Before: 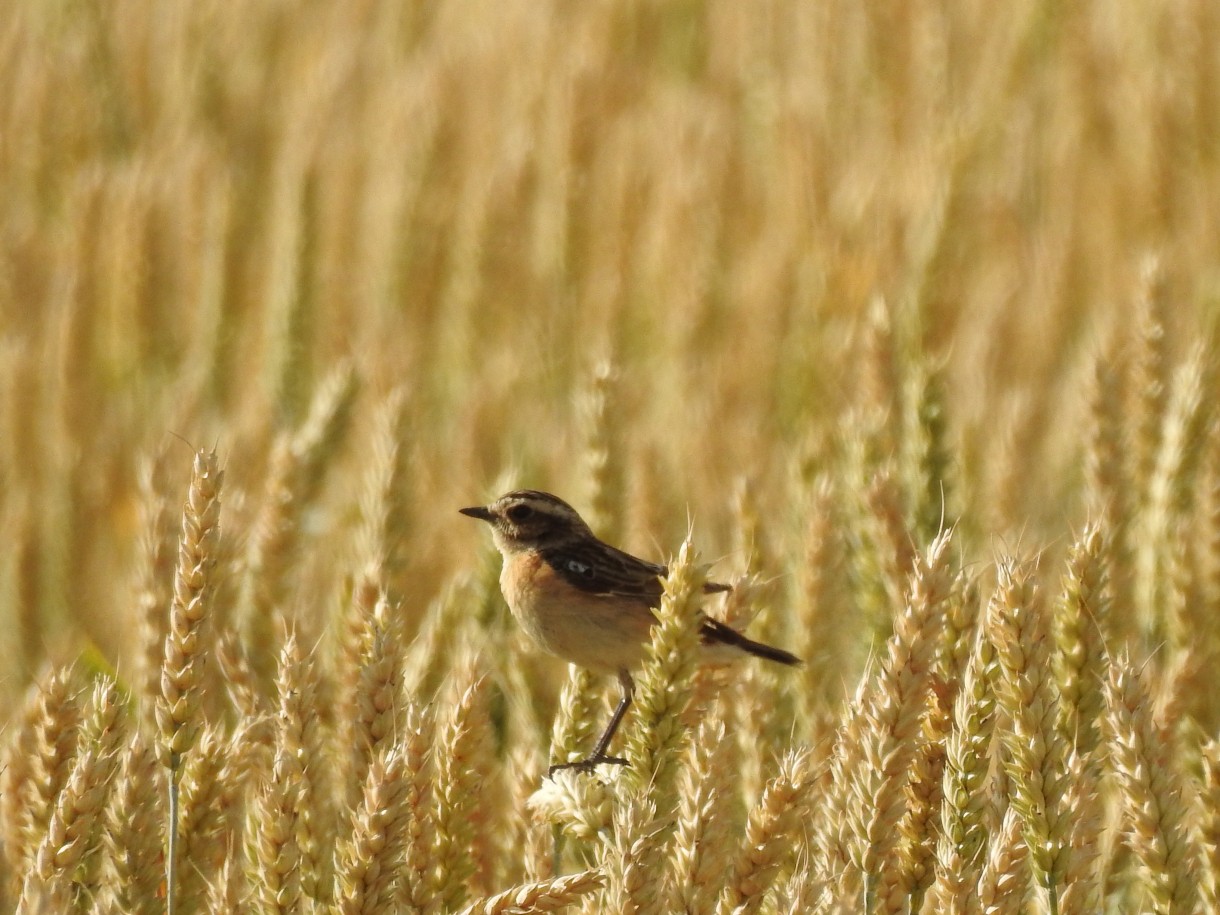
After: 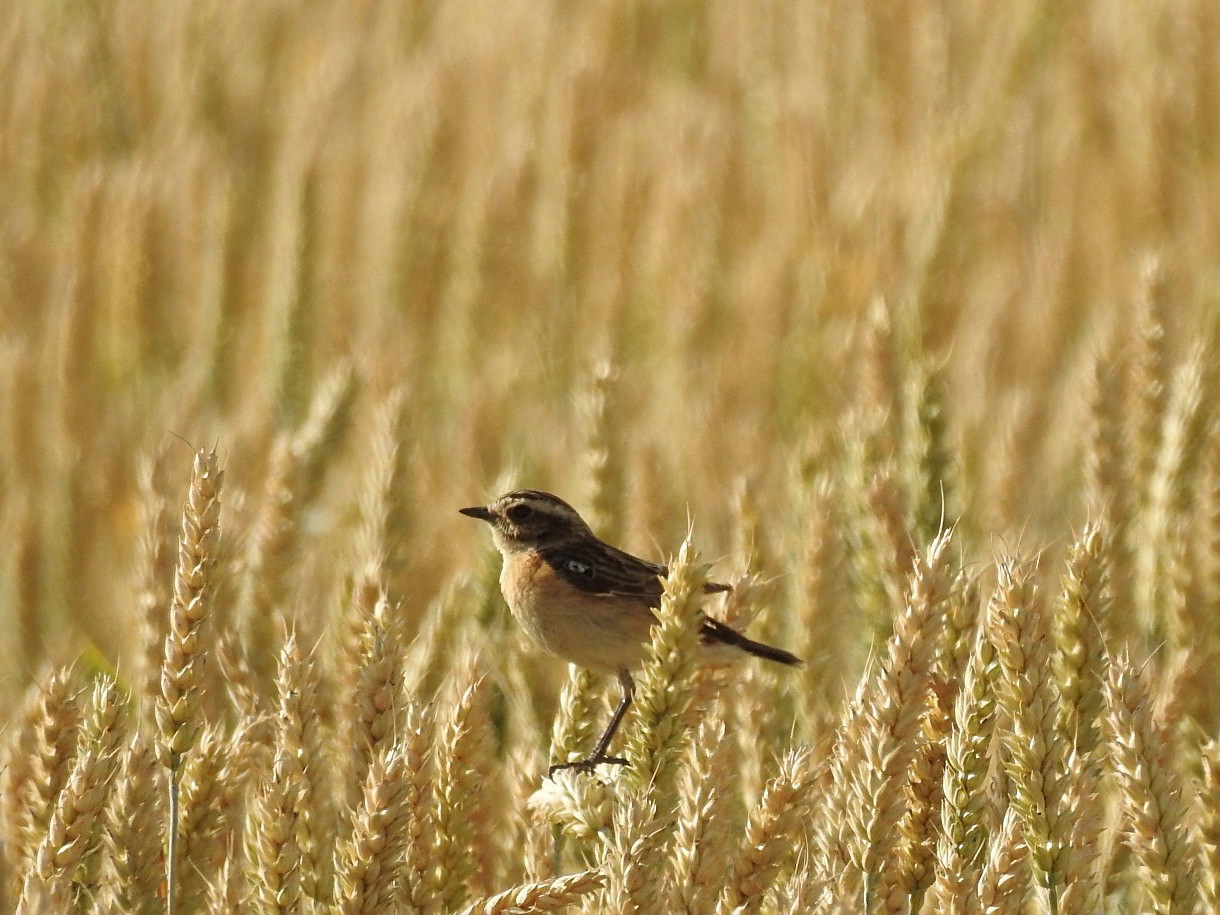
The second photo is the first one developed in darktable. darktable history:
contrast brightness saturation: saturation -0.069
sharpen: amount 0.495
